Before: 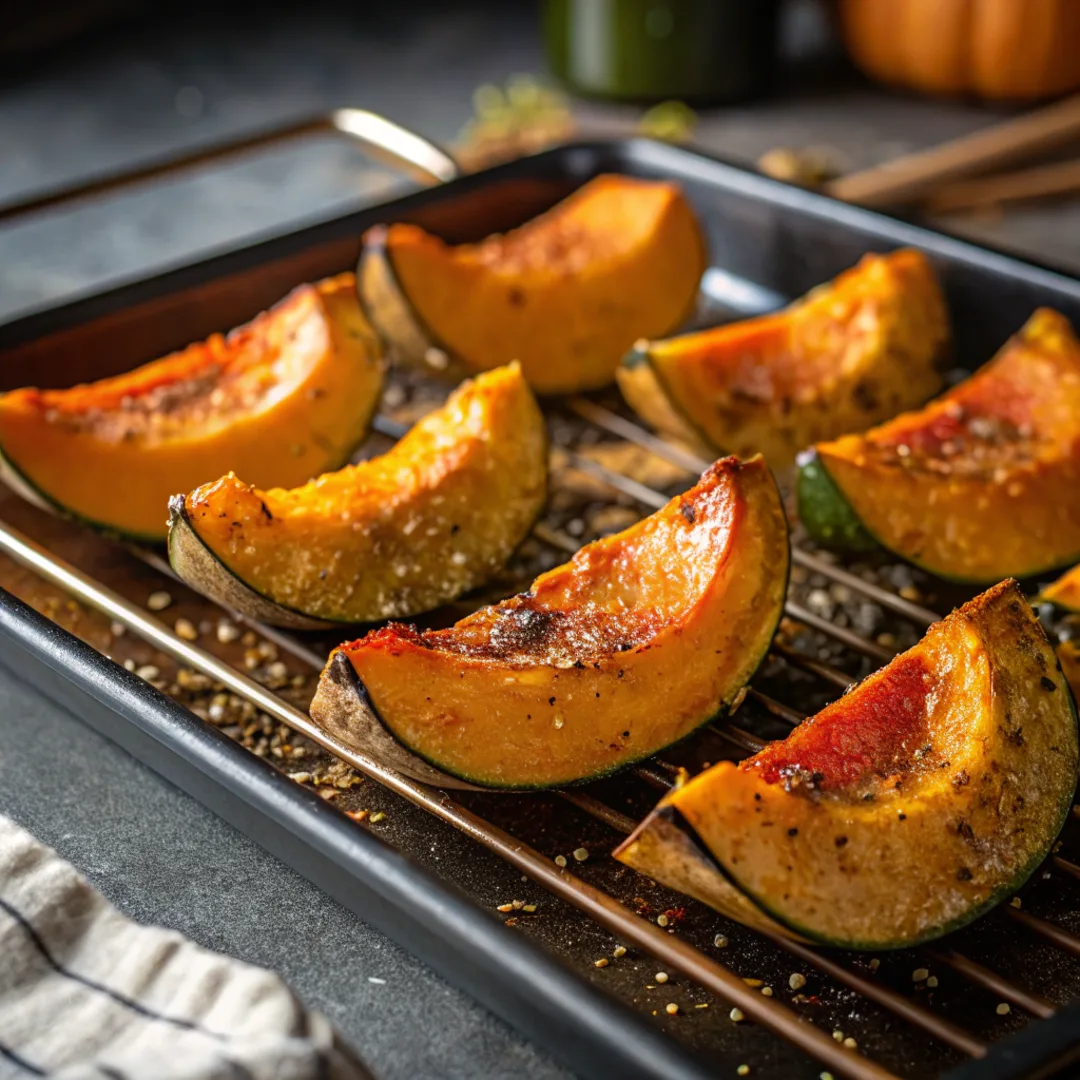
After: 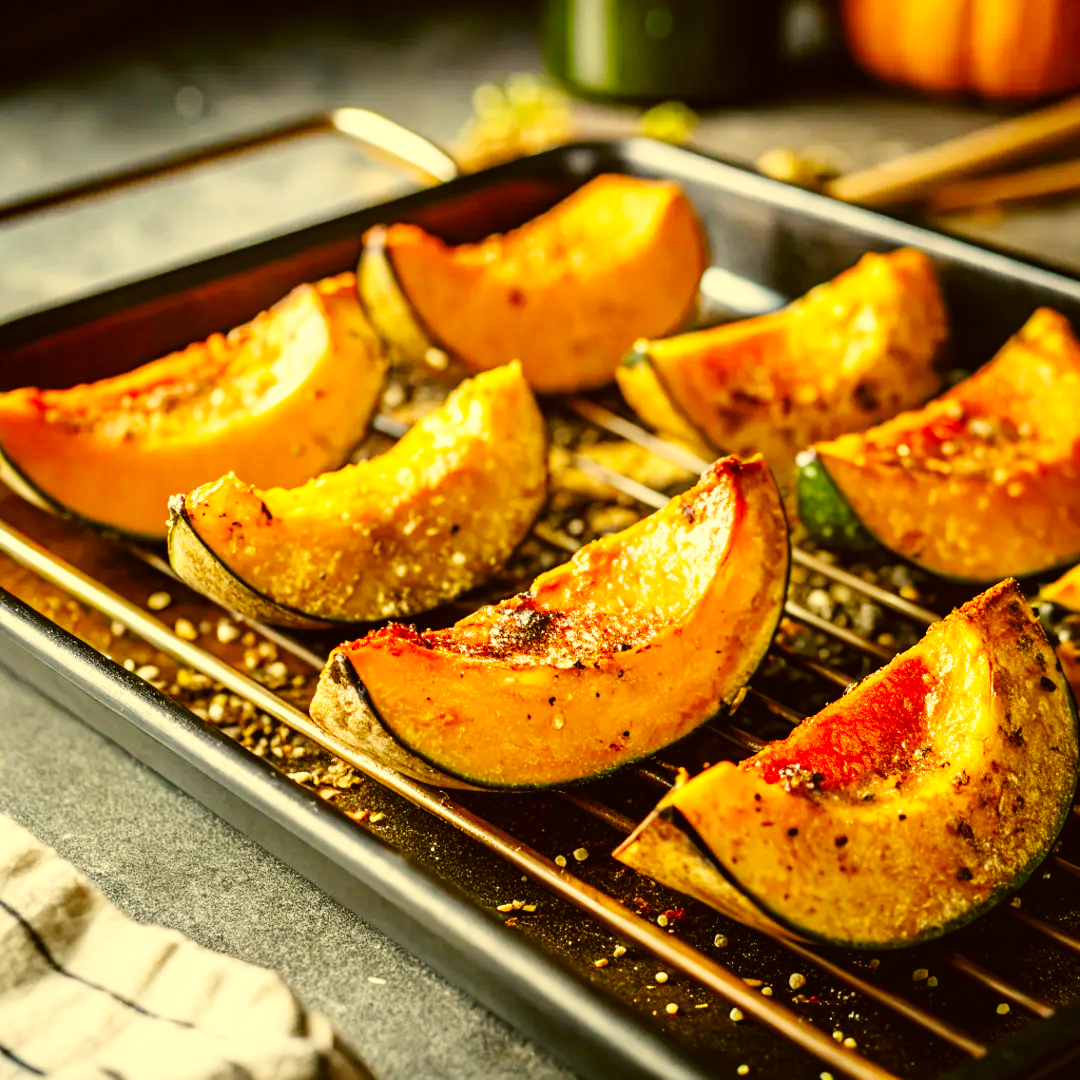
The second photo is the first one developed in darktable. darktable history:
base curve: curves: ch0 [(0, 0.003) (0.001, 0.002) (0.006, 0.004) (0.02, 0.022) (0.048, 0.086) (0.094, 0.234) (0.162, 0.431) (0.258, 0.629) (0.385, 0.8) (0.548, 0.918) (0.751, 0.988) (1, 1)], preserve colors none
color correction: highlights a* 0.112, highlights b* 29.66, shadows a* -0.325, shadows b* 21.06
